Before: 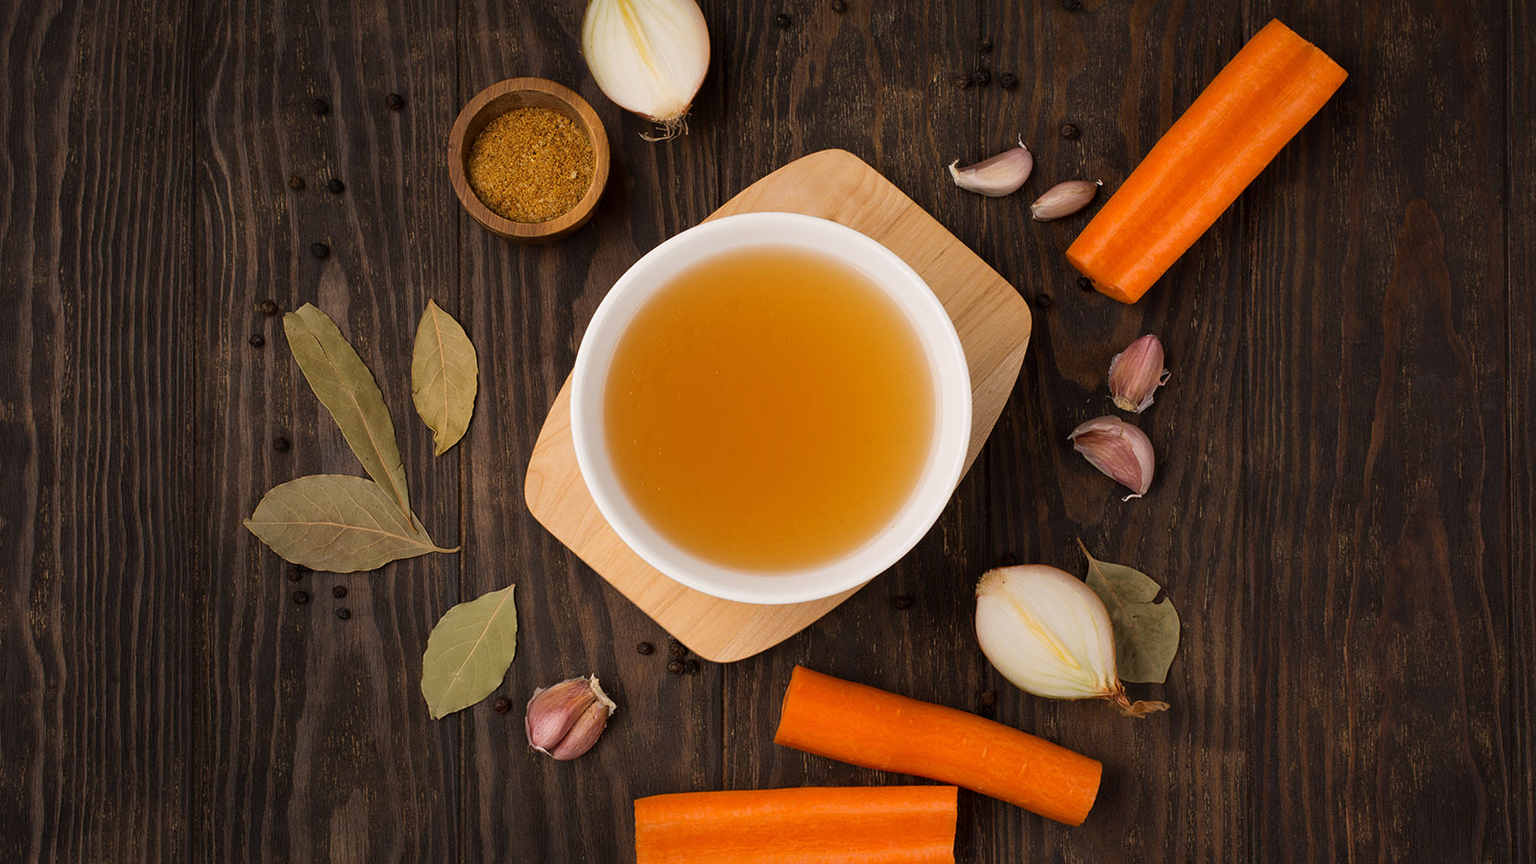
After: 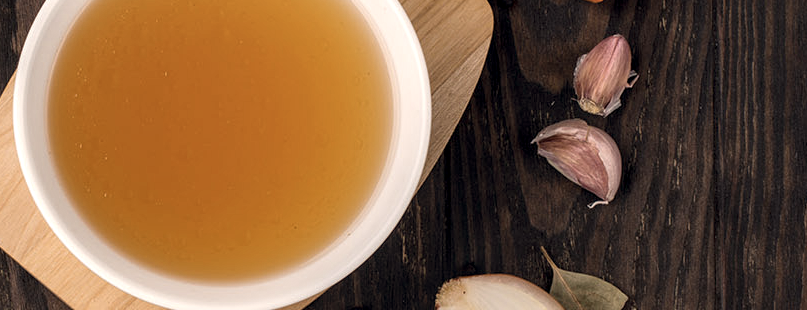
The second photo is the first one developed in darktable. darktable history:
crop: left 36.355%, top 34.924%, right 13.167%, bottom 30.57%
color correction: highlights a* 2.87, highlights b* 5.01, shadows a* -1.76, shadows b* -4.94, saturation 0.808
local contrast: detail 153%
